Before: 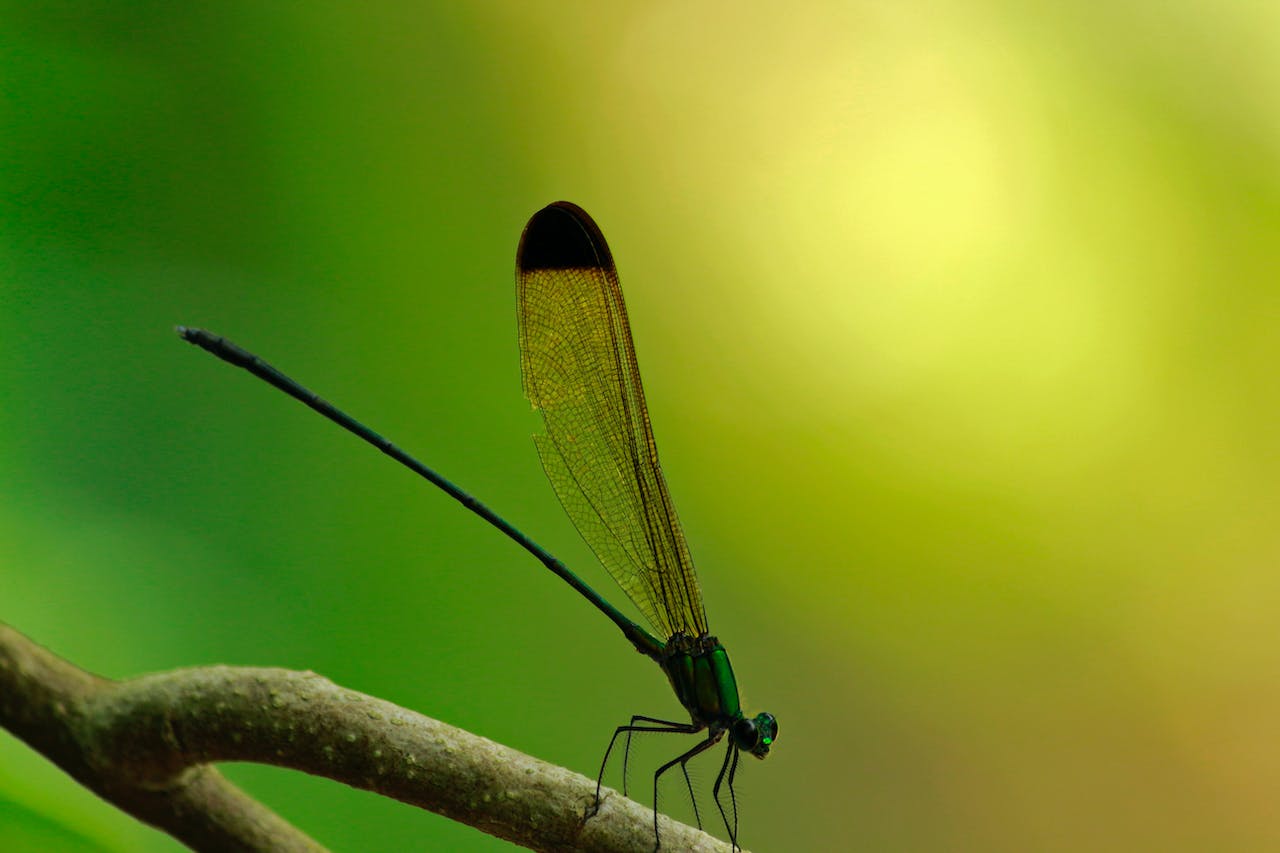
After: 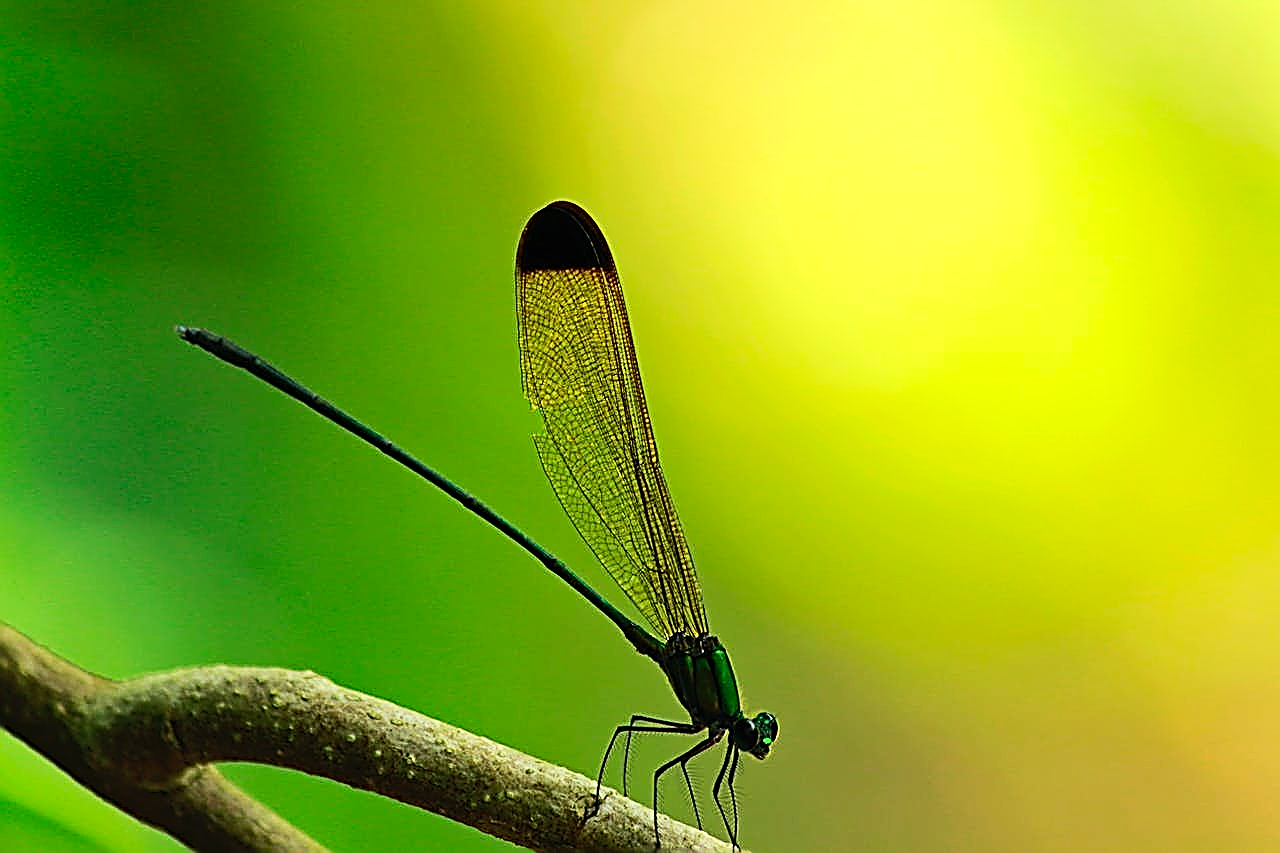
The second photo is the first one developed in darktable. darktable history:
sharpen: amount 1.861
contrast brightness saturation: contrast 0.2, brightness 0.16, saturation 0.22
tone equalizer: -8 EV -0.417 EV, -7 EV -0.389 EV, -6 EV -0.333 EV, -5 EV -0.222 EV, -3 EV 0.222 EV, -2 EV 0.333 EV, -1 EV 0.389 EV, +0 EV 0.417 EV, edges refinement/feathering 500, mask exposure compensation -1.57 EV, preserve details no
